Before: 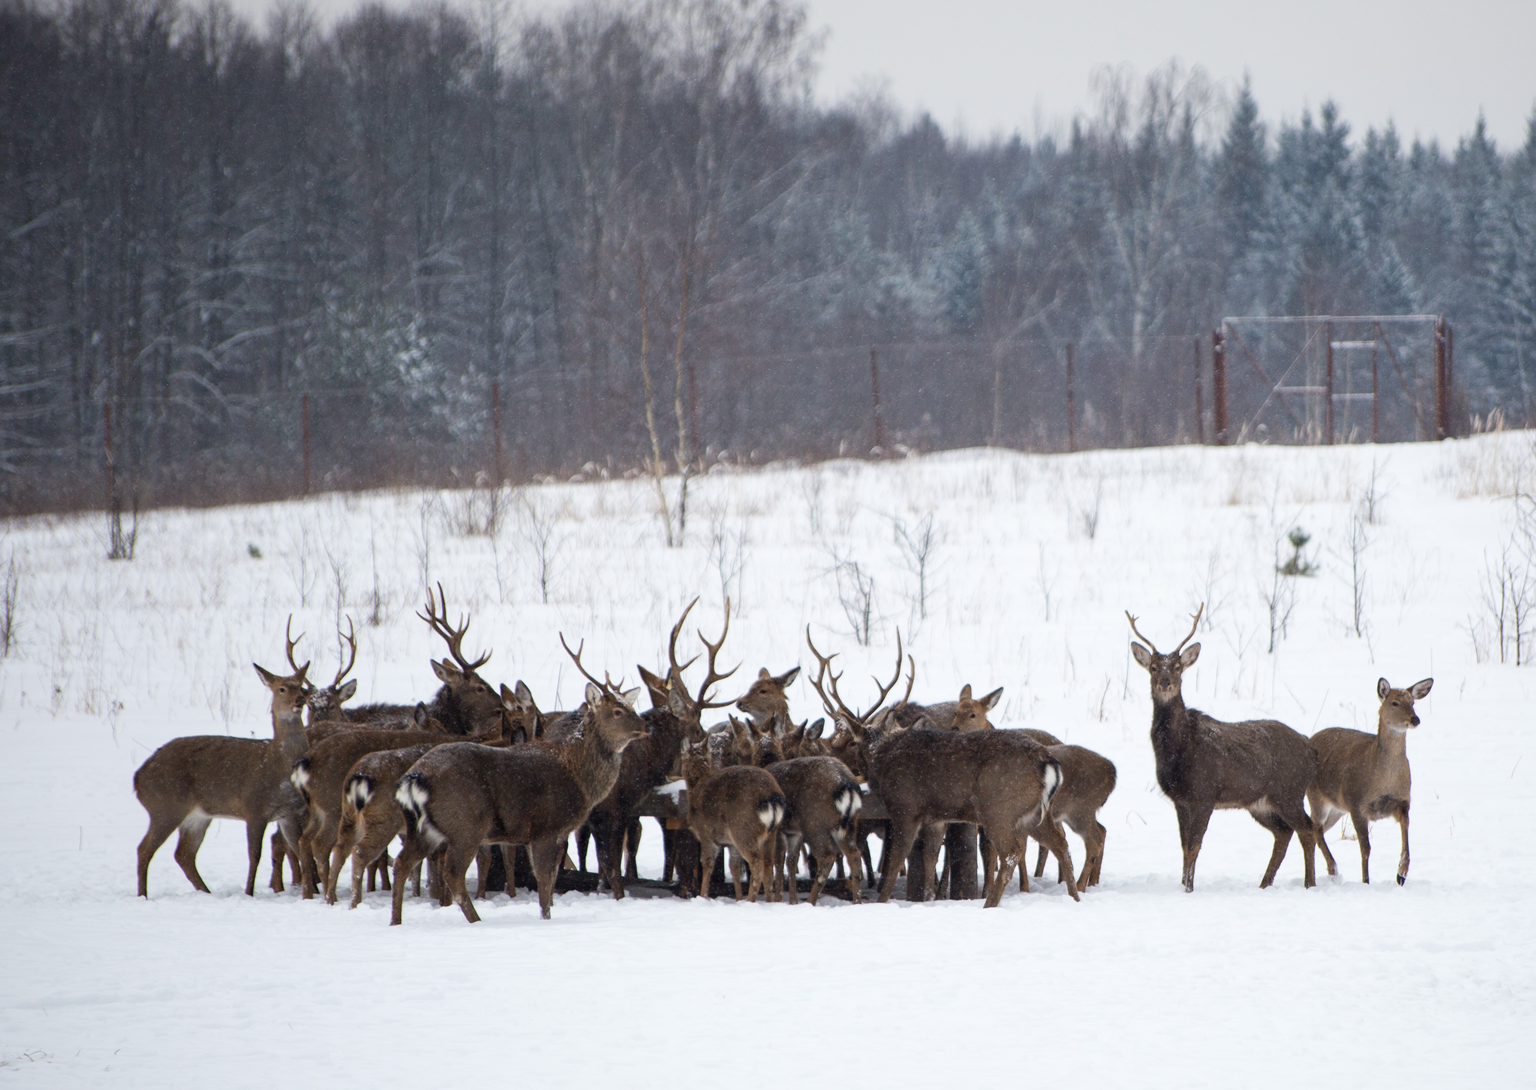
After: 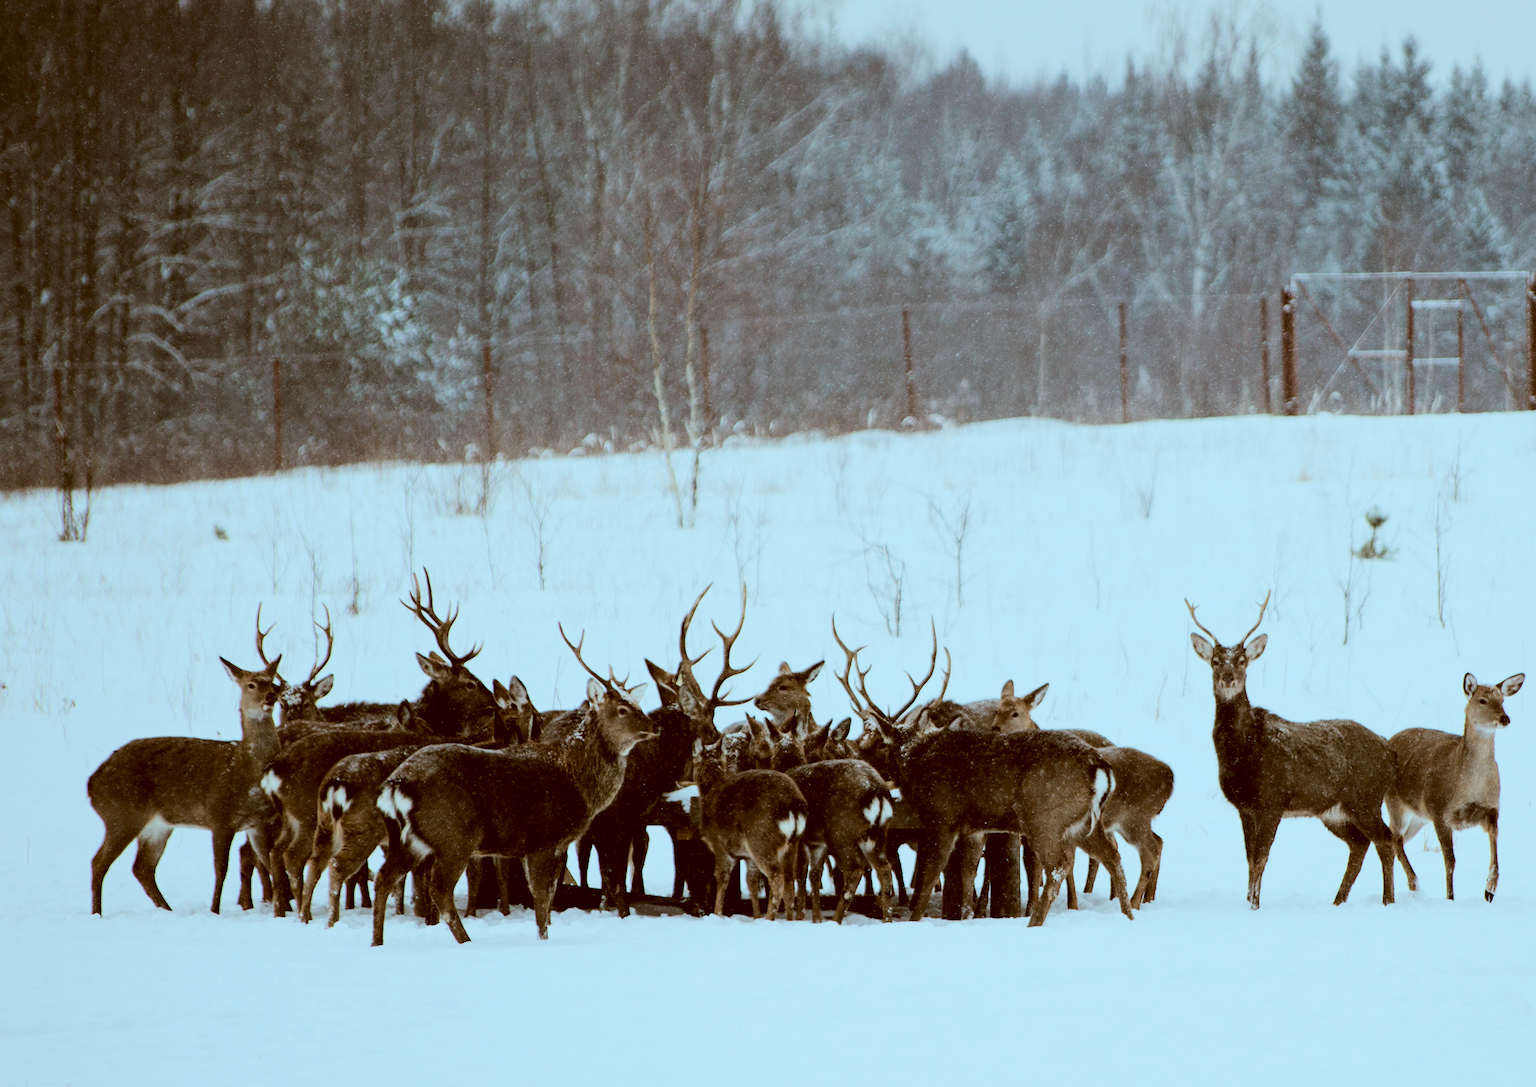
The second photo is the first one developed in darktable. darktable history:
tone equalizer: -8 EV -1.12 EV, -7 EV -0.977 EV, -6 EV -0.827 EV, -5 EV -0.593 EV, -3 EV 0.592 EV, -2 EV 0.88 EV, -1 EV 1.01 EV, +0 EV 1.08 EV, edges refinement/feathering 500, mask exposure compensation -1.57 EV, preserve details no
crop: left 3.621%, top 6.438%, right 5.992%, bottom 3.328%
filmic rgb: middle gray luminance 29.84%, black relative exposure -9.04 EV, white relative exposure 7 EV, threshold 3.05 EV, target black luminance 0%, hardness 2.95, latitude 1.93%, contrast 0.962, highlights saturation mix 6.46%, shadows ↔ highlights balance 12.28%, enable highlight reconstruction true
color correction: highlights a* -14.39, highlights b* -16.9, shadows a* 10.14, shadows b* 28.84
